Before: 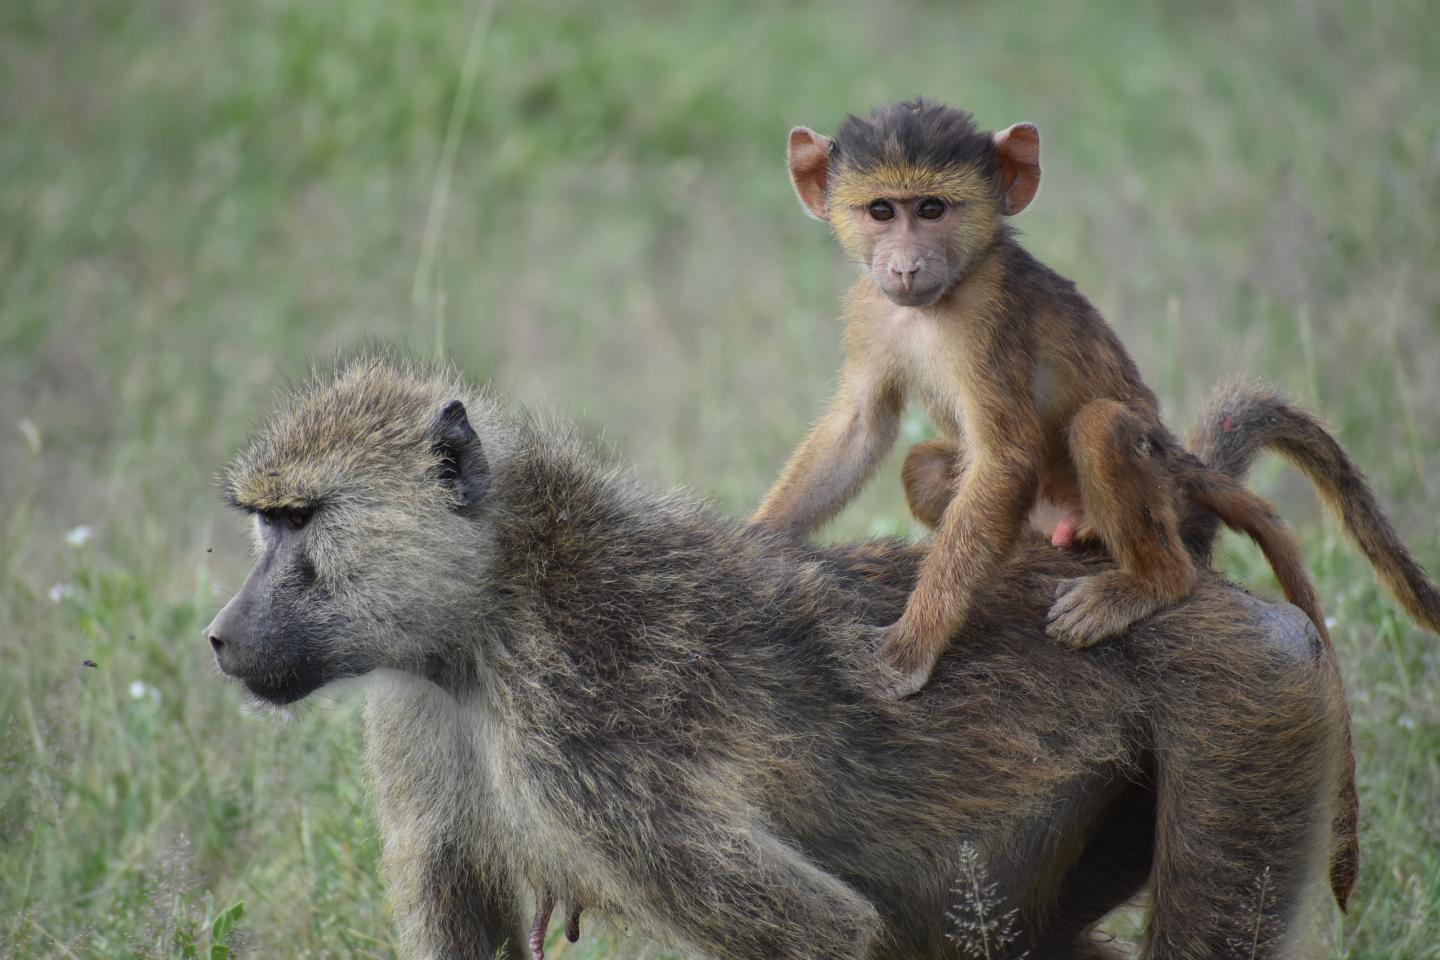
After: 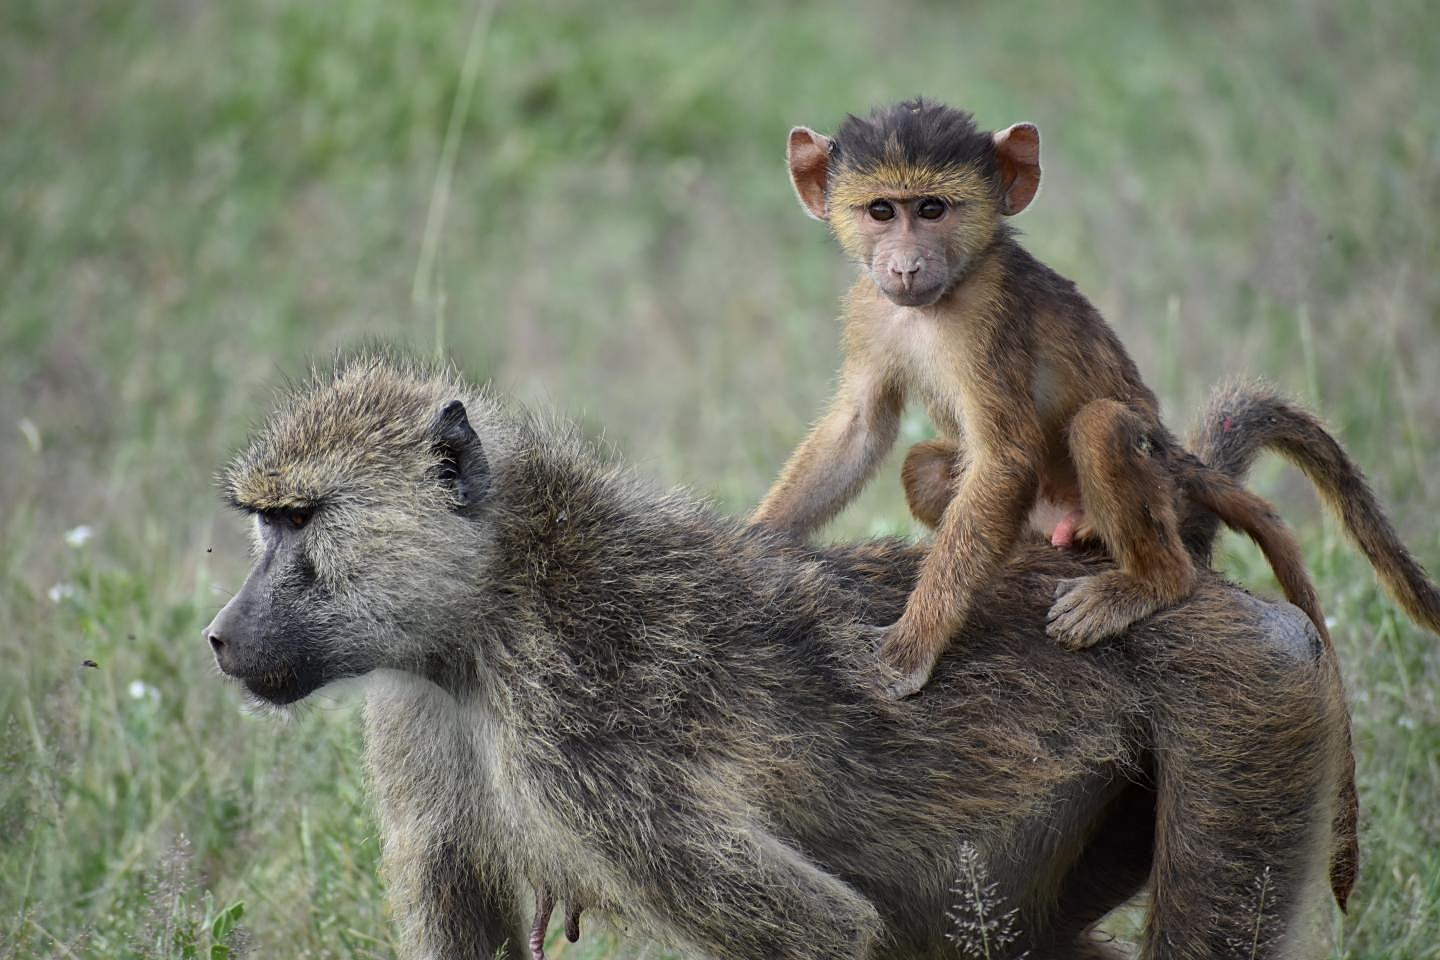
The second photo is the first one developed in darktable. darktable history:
color correction: highlights a* 0.003, highlights b* -0.283
sharpen: on, module defaults
local contrast: mode bilateral grid, contrast 20, coarseness 50, detail 130%, midtone range 0.2
